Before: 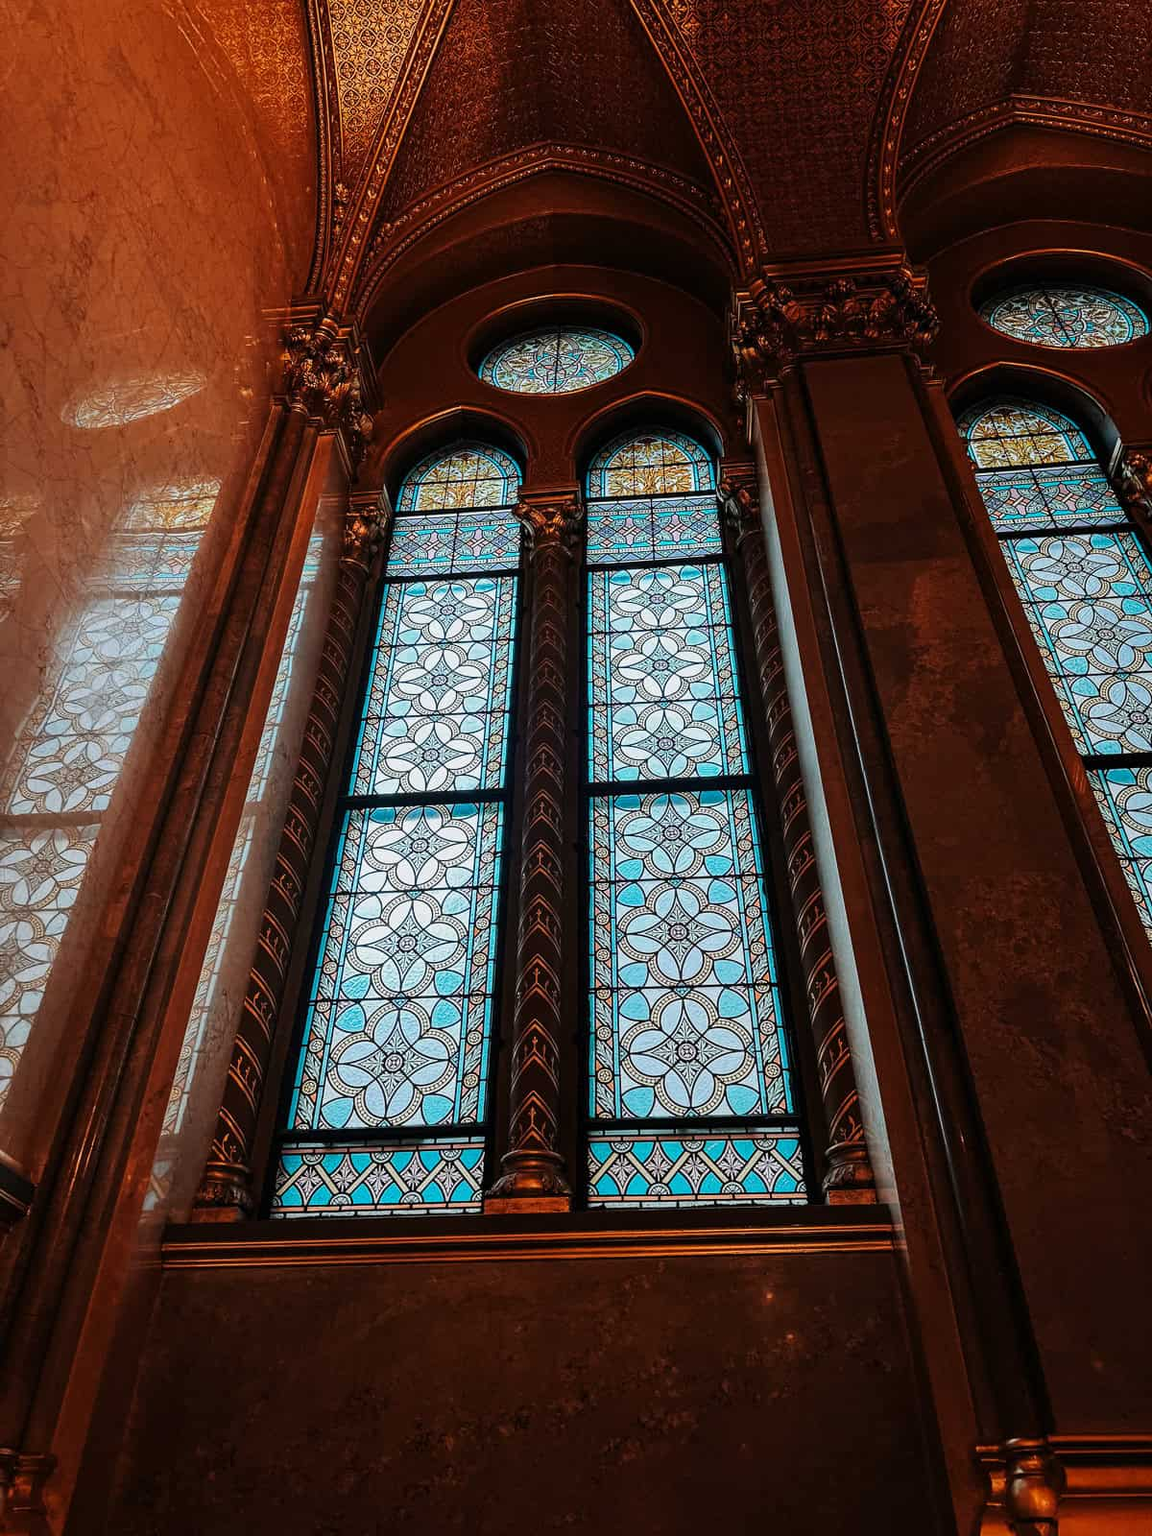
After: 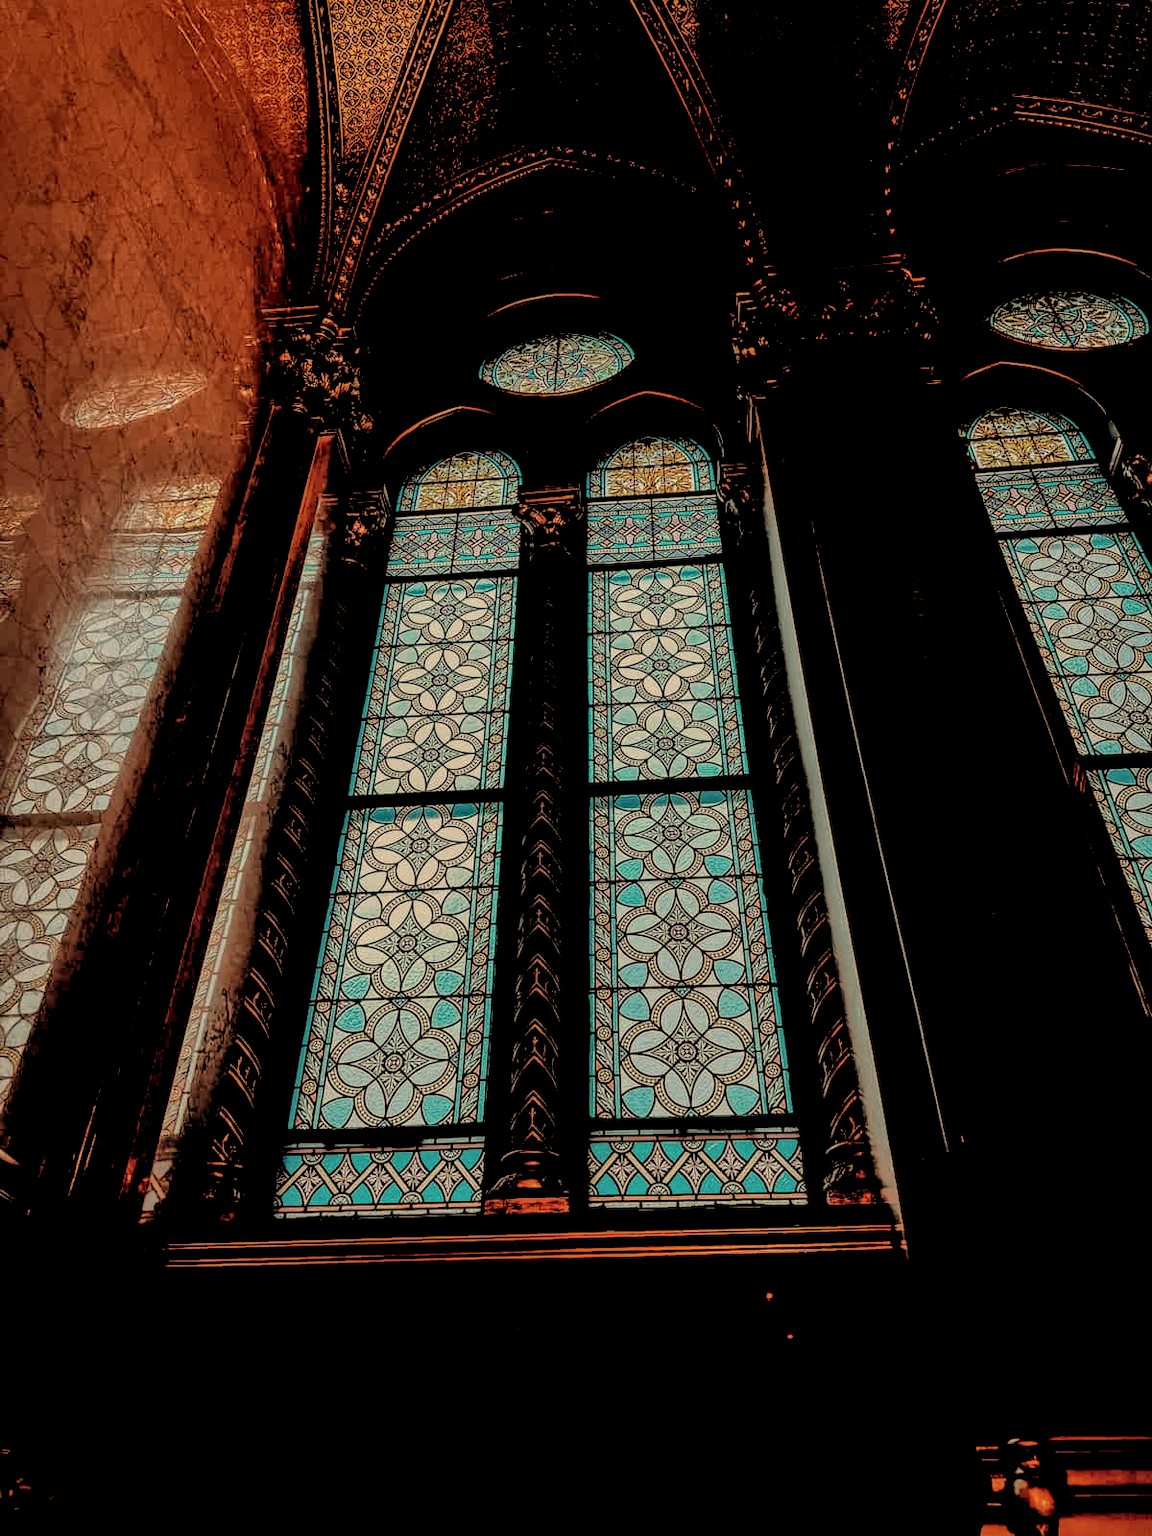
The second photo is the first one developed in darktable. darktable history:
shadows and highlights: on, module defaults
exposure: black level correction 0, exposure -0.721 EV, compensate highlight preservation false
local contrast: detail 150%
white balance: red 1.123, blue 0.83
rgb levels: levels [[0.034, 0.472, 0.904], [0, 0.5, 1], [0, 0.5, 1]]
